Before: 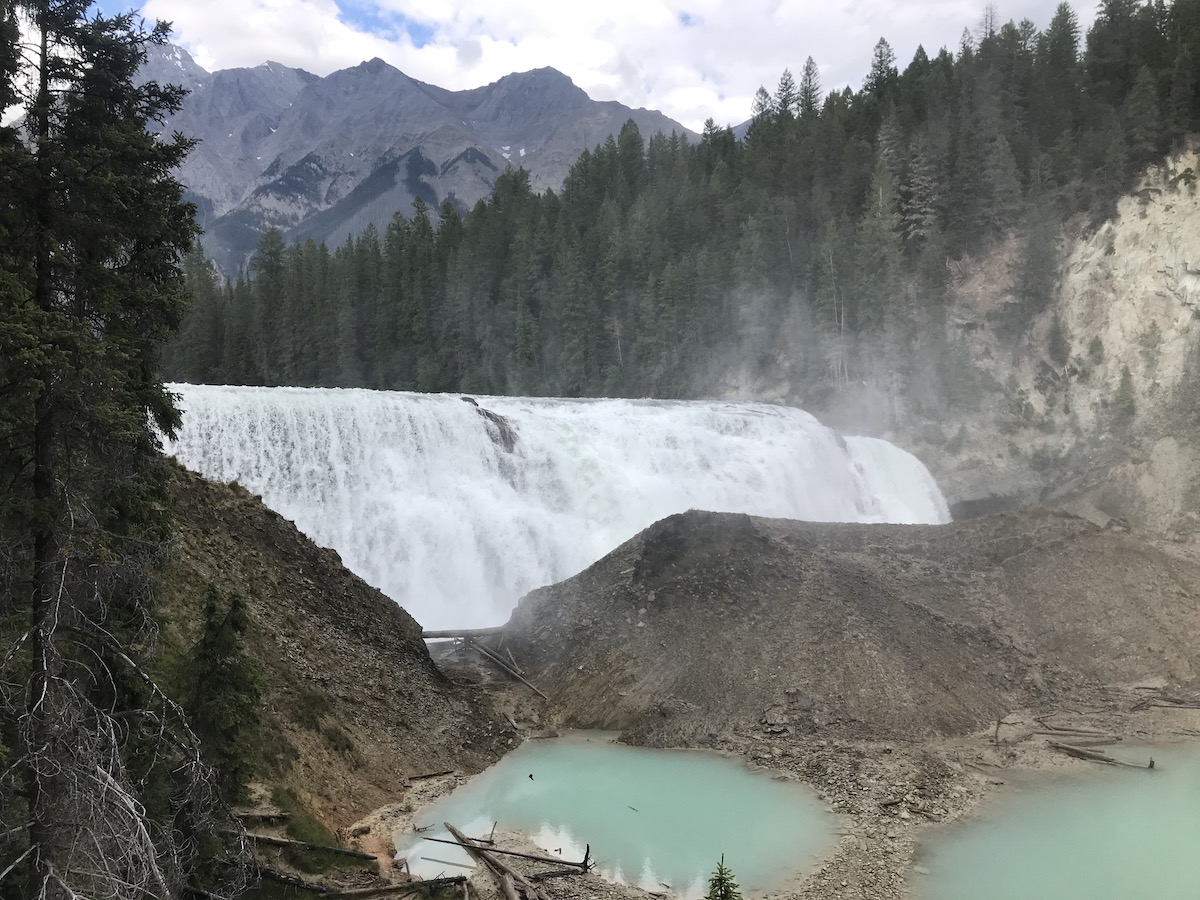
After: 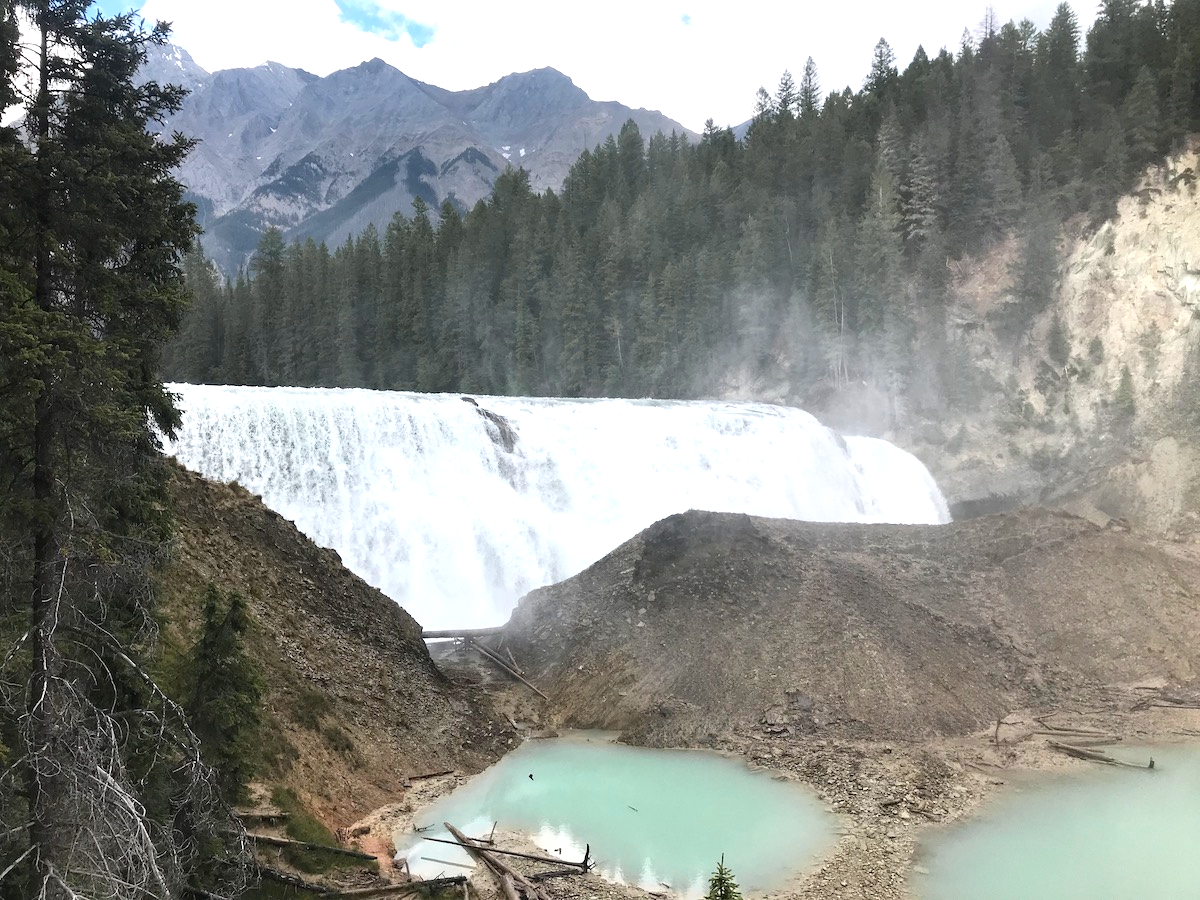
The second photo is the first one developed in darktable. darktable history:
color zones: curves: ch1 [(0.309, 0.524) (0.41, 0.329) (0.508, 0.509)]; ch2 [(0.25, 0.457) (0.75, 0.5)]
exposure: exposure 0.607 EV, compensate highlight preservation false
